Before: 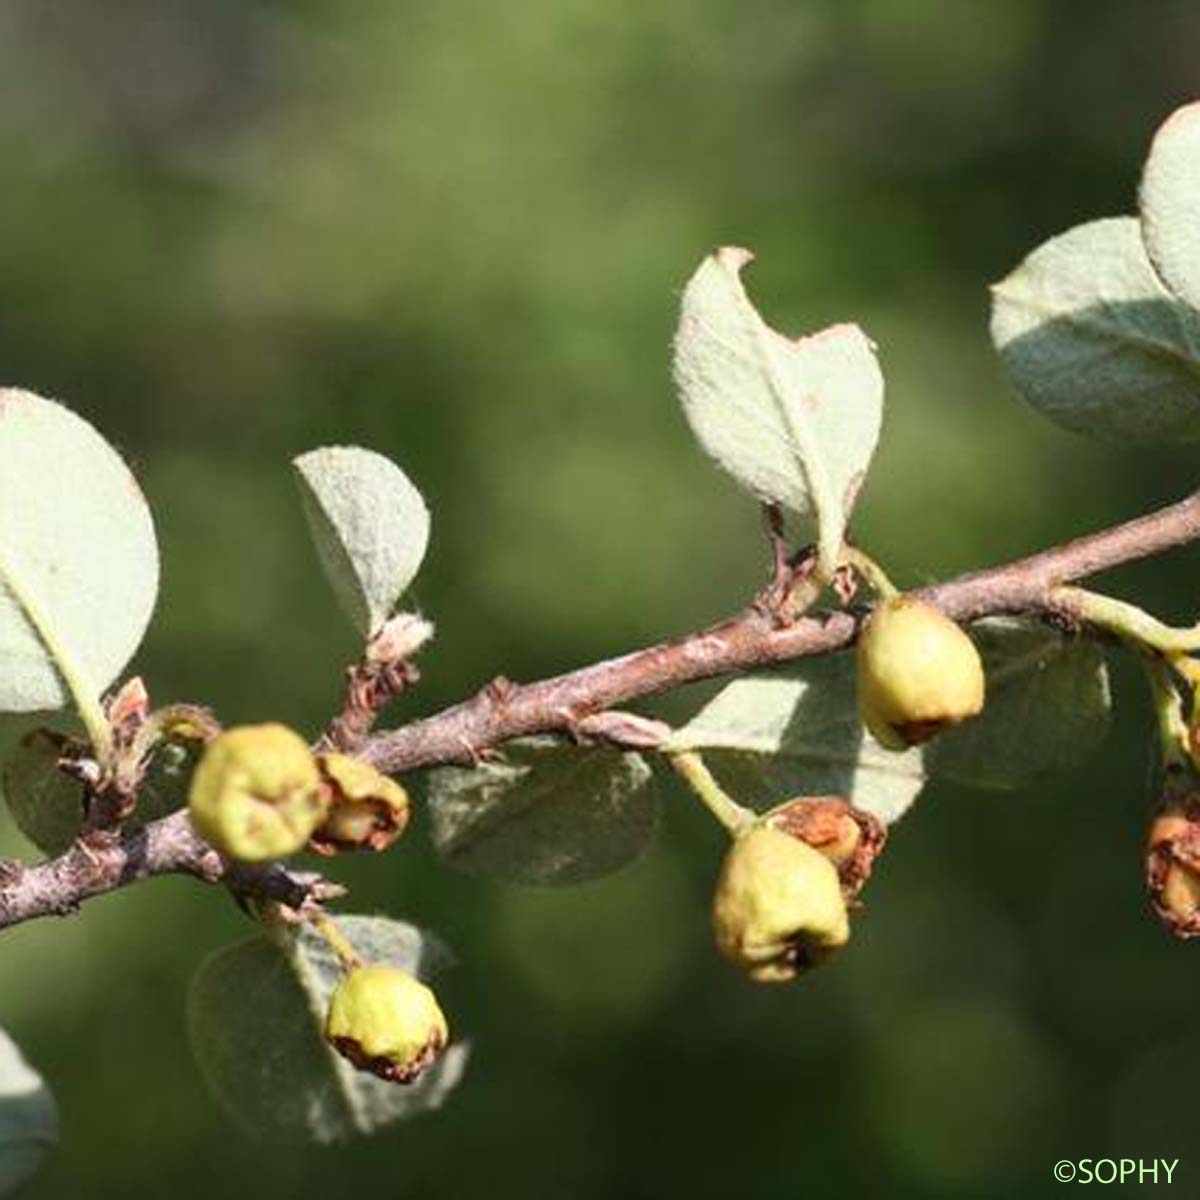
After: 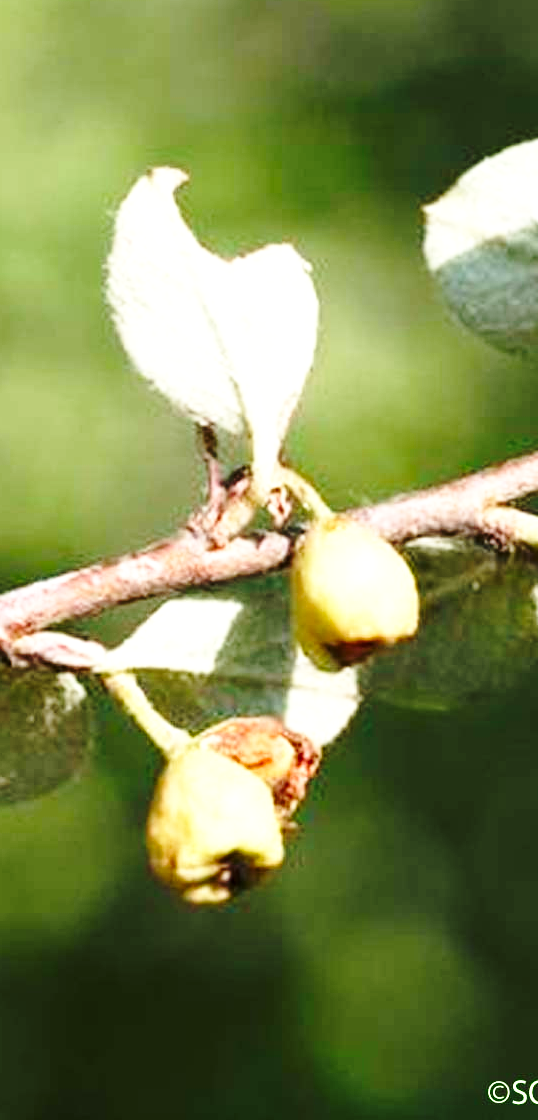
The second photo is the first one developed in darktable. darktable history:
crop: left 47.242%, top 6.633%, right 7.883%
base curve: curves: ch0 [(0, 0) (0.036, 0.037) (0.121, 0.228) (0.46, 0.76) (0.859, 0.983) (1, 1)], preserve colors none
exposure: black level correction 0.001, exposure 0.5 EV, compensate highlight preservation false
